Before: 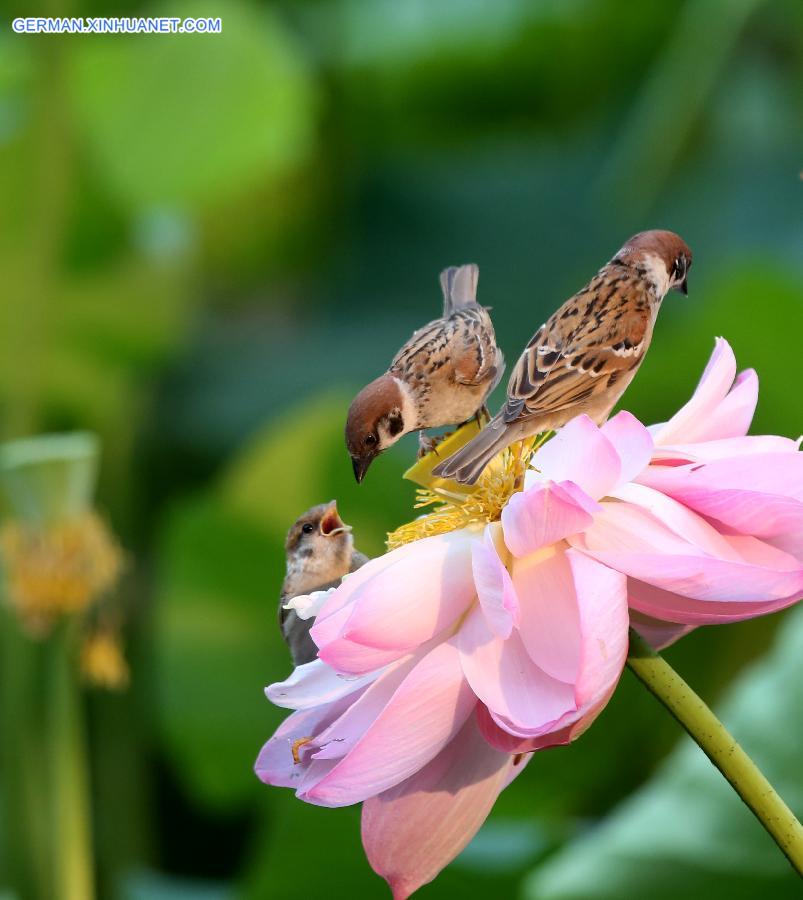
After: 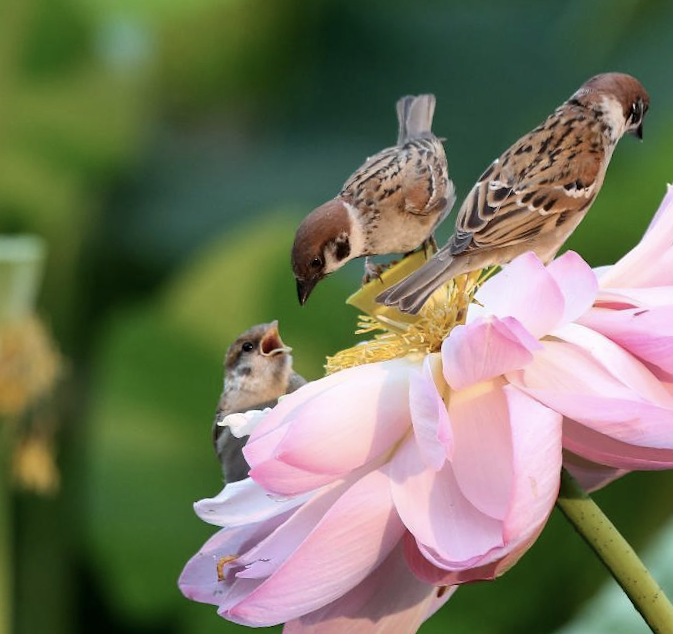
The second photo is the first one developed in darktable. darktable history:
crop and rotate: angle -3.89°, left 9.822%, top 21.226%, right 12.081%, bottom 12.114%
contrast brightness saturation: contrast 0.061, brightness -0.008, saturation -0.227
